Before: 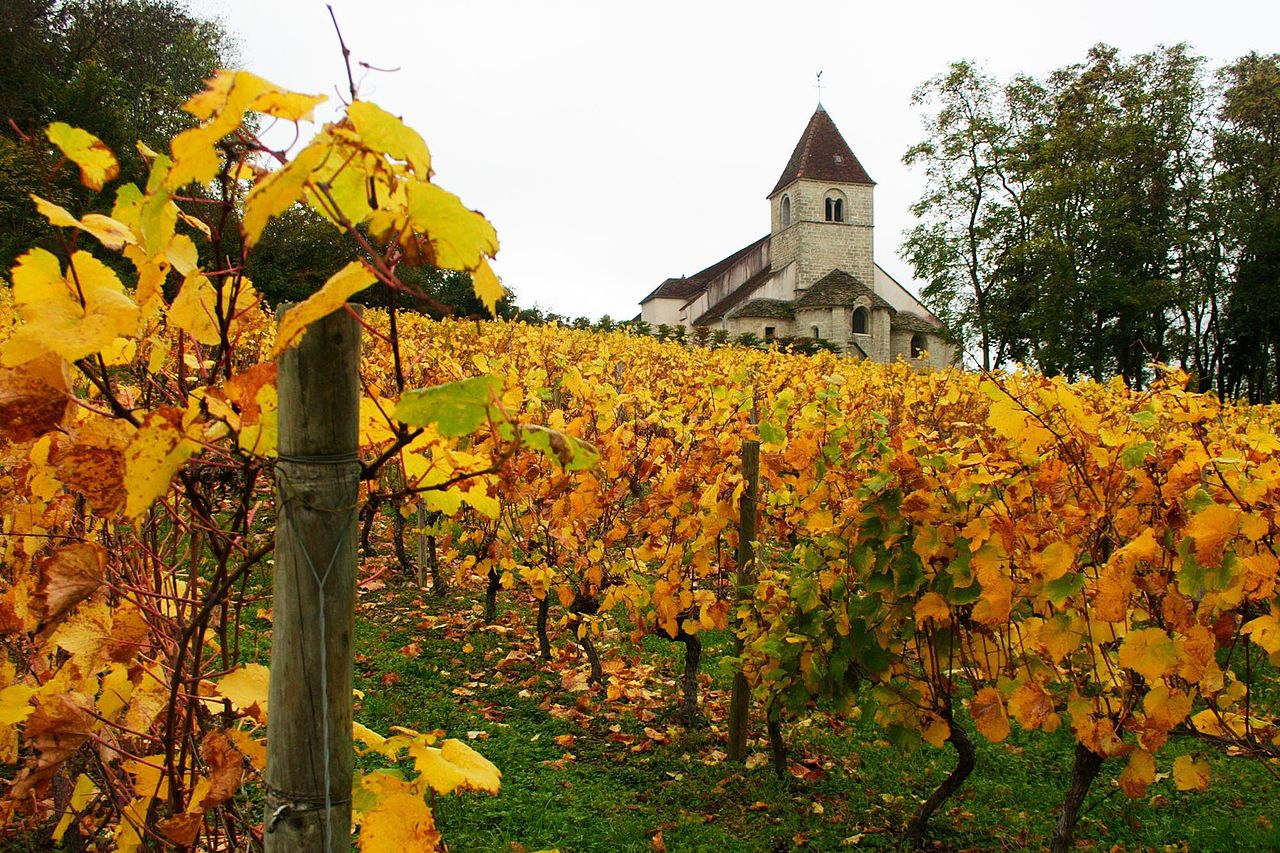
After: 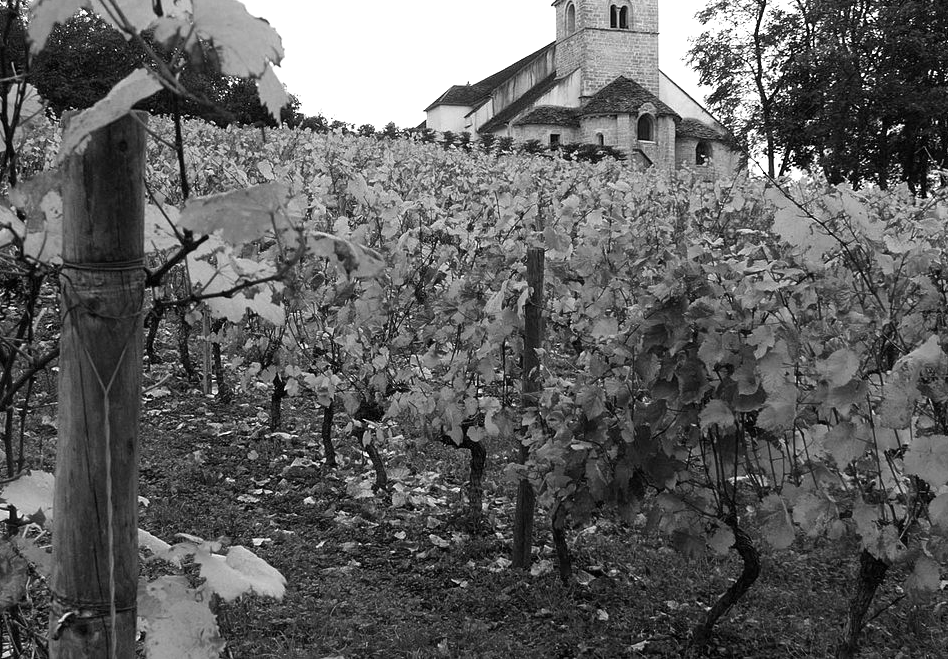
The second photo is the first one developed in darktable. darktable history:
crop: left 16.861%, top 22.697%, right 9.066%
color calibration: output gray [0.21, 0.42, 0.37, 0], illuminant custom, x 0.38, y 0.481, temperature 4448.65 K
